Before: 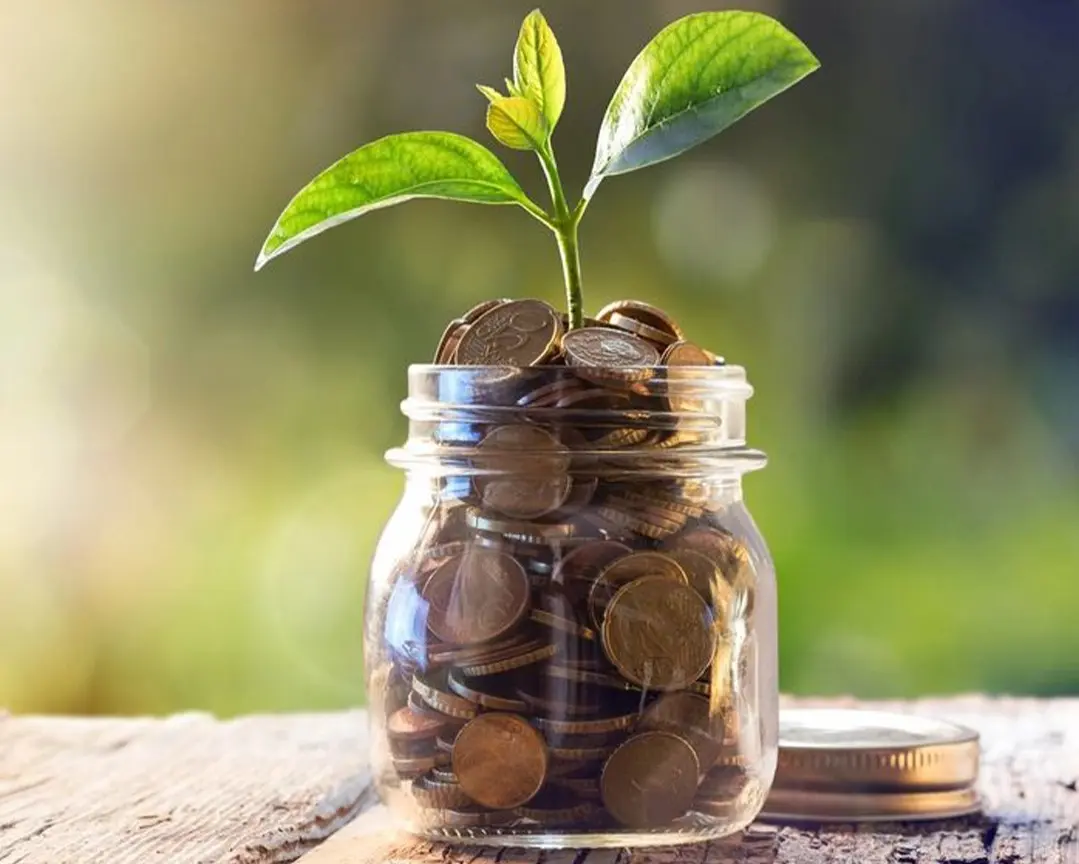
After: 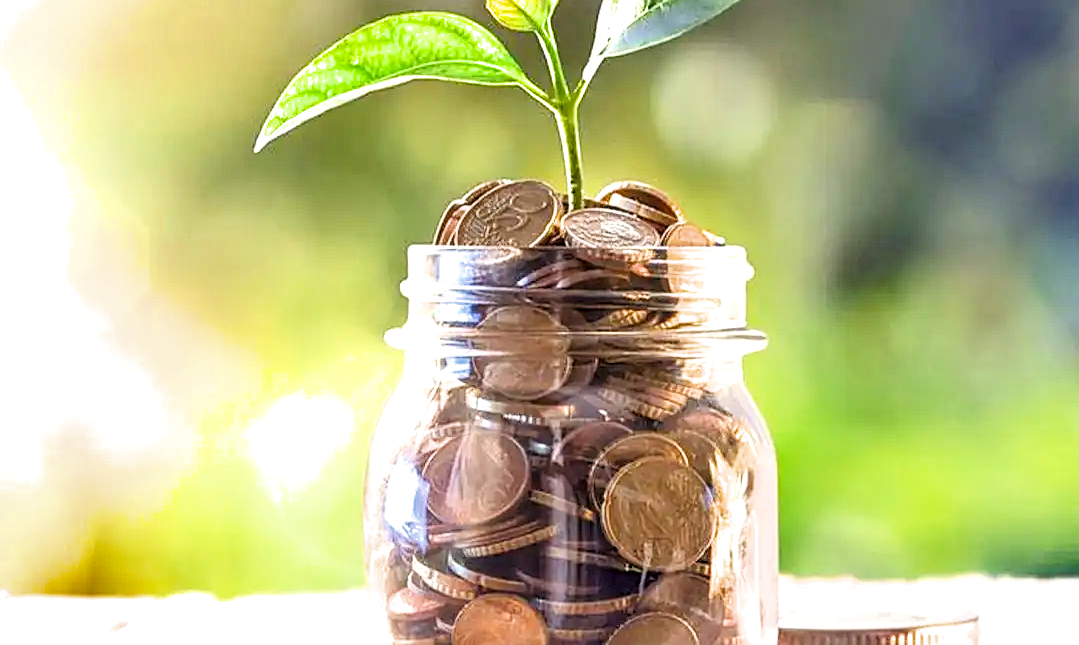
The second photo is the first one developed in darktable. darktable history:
crop: top 13.852%, bottom 11.404%
local contrast: on, module defaults
exposure: black level correction 0, exposure 1.478 EV, compensate exposure bias true, compensate highlight preservation false
filmic rgb: middle gray luminance 18.22%, black relative exposure -9 EV, white relative exposure 3.74 EV, target black luminance 0%, hardness 4.88, latitude 67.51%, contrast 0.958, highlights saturation mix 19.24%, shadows ↔ highlights balance 21.79%
sharpen: on, module defaults
shadows and highlights: soften with gaussian
tone equalizer: -8 EV -0.455 EV, -7 EV -0.371 EV, -6 EV -0.358 EV, -5 EV -0.236 EV, -3 EV 0.25 EV, -2 EV 0.309 EV, -1 EV 0.392 EV, +0 EV 0.441 EV
